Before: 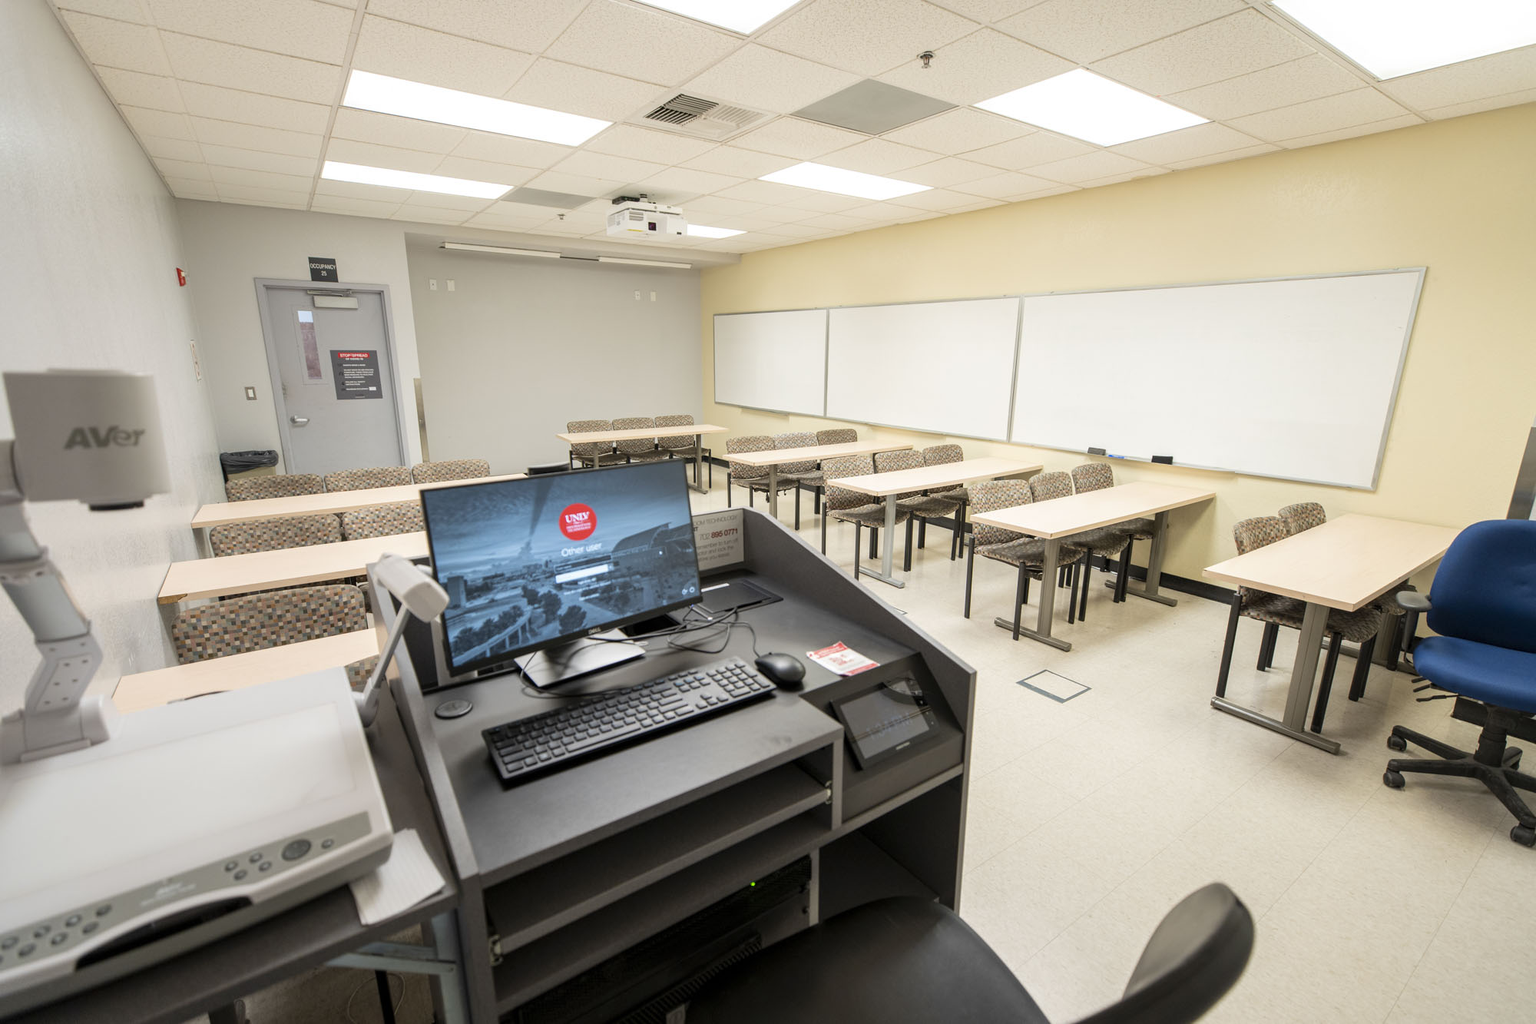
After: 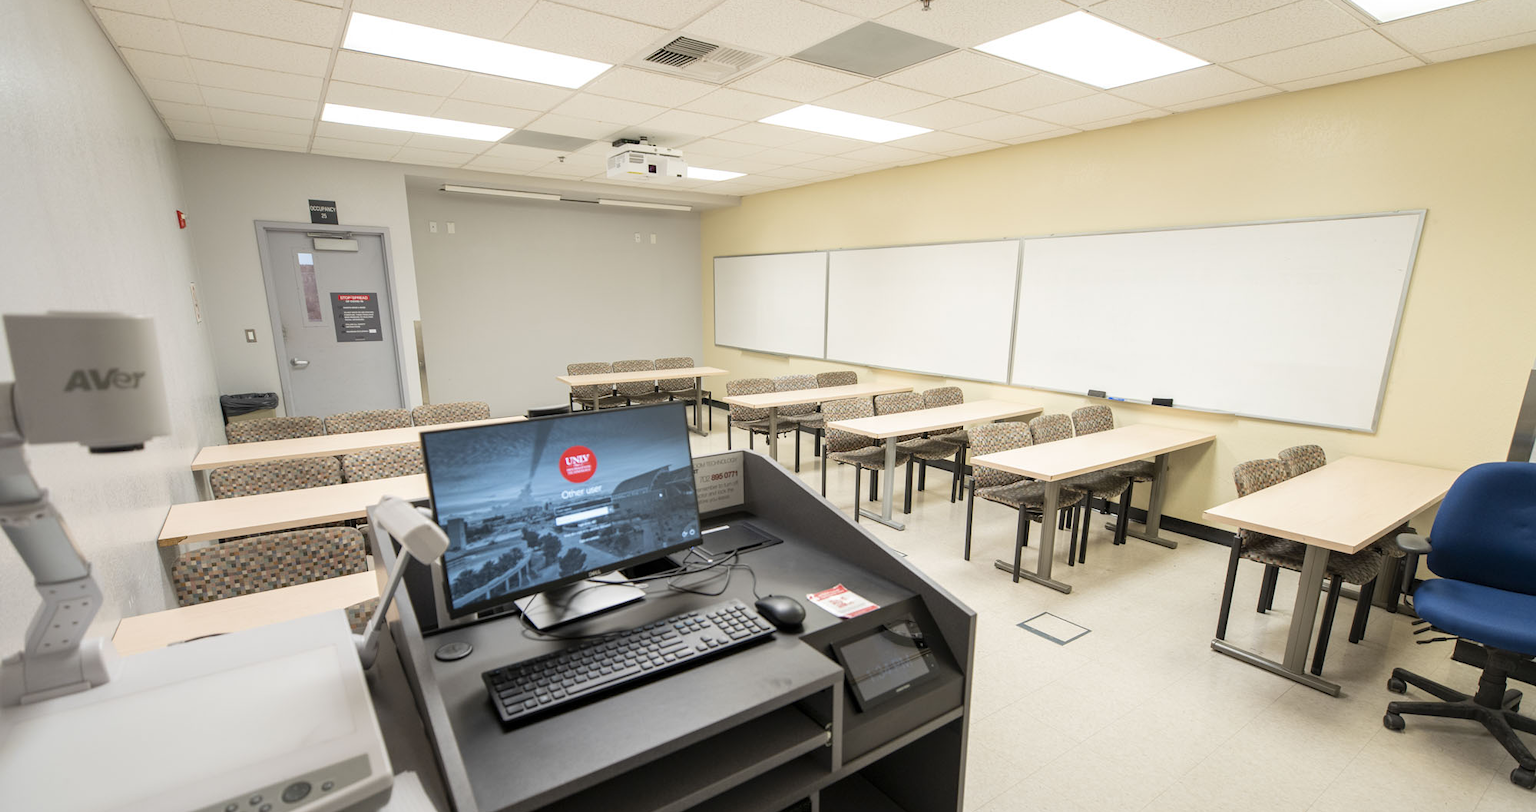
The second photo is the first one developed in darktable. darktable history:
crop and rotate: top 5.668%, bottom 14.927%
